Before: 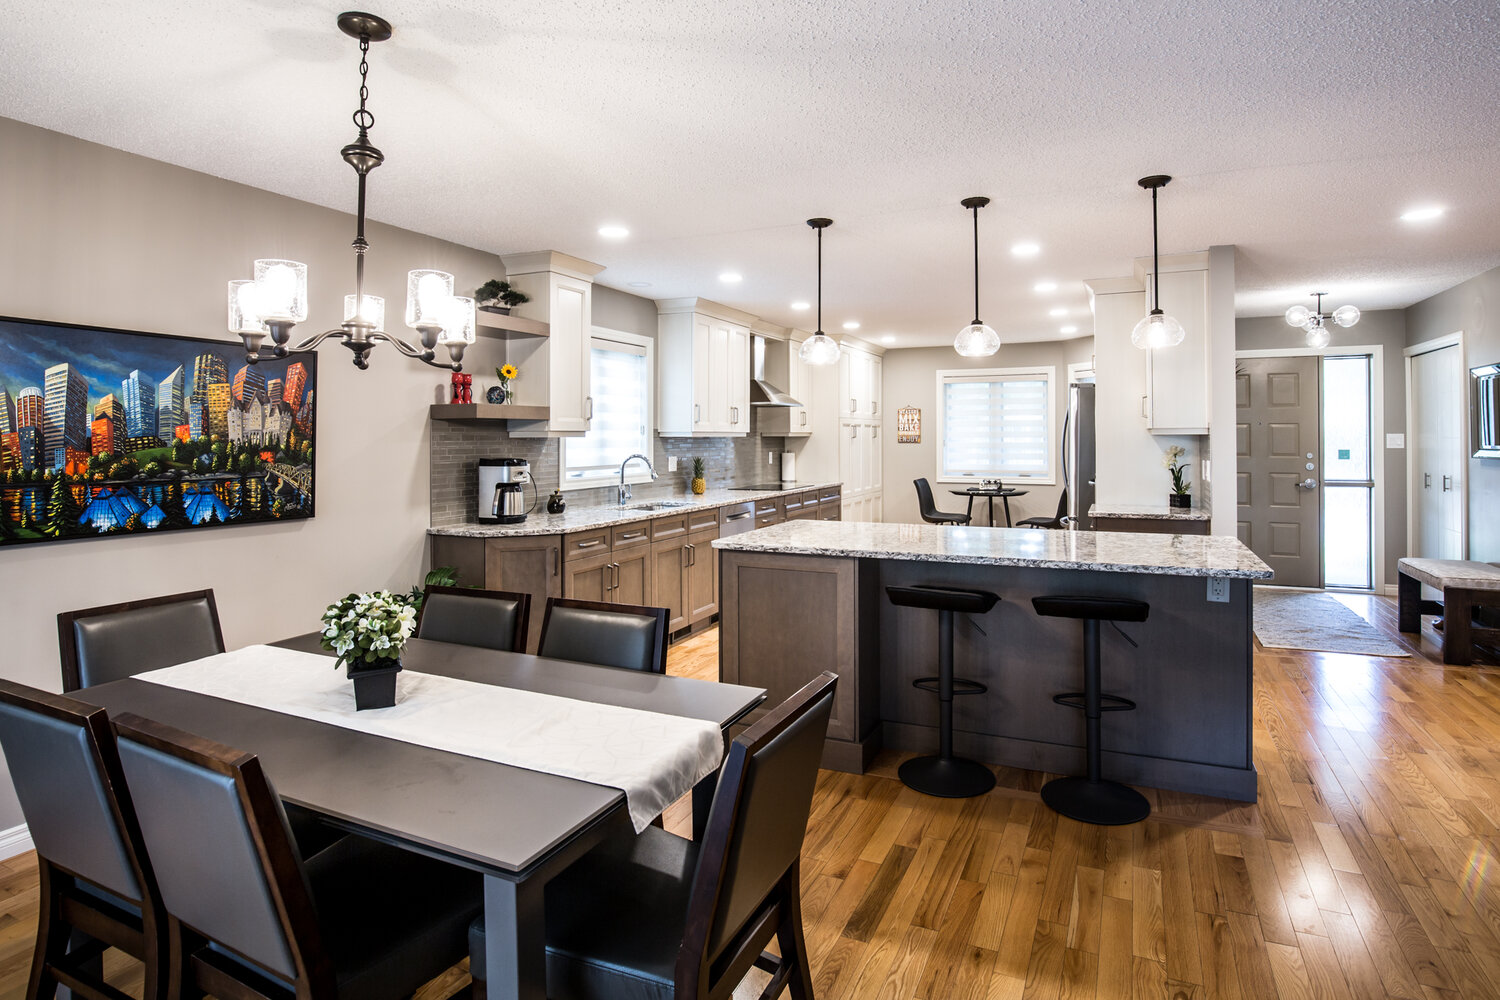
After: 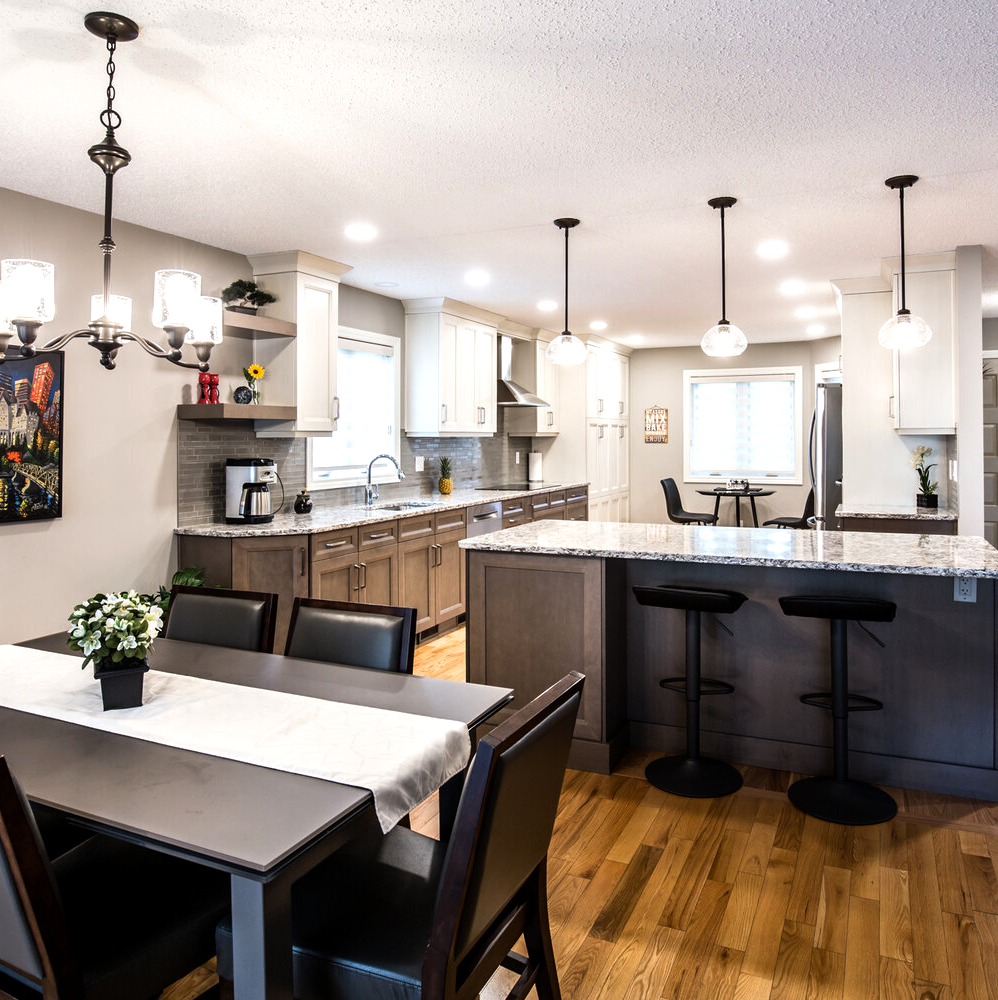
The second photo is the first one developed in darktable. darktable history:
white balance: red 1, blue 1
color balance: contrast 10%
crop: left 16.899%, right 16.556%
